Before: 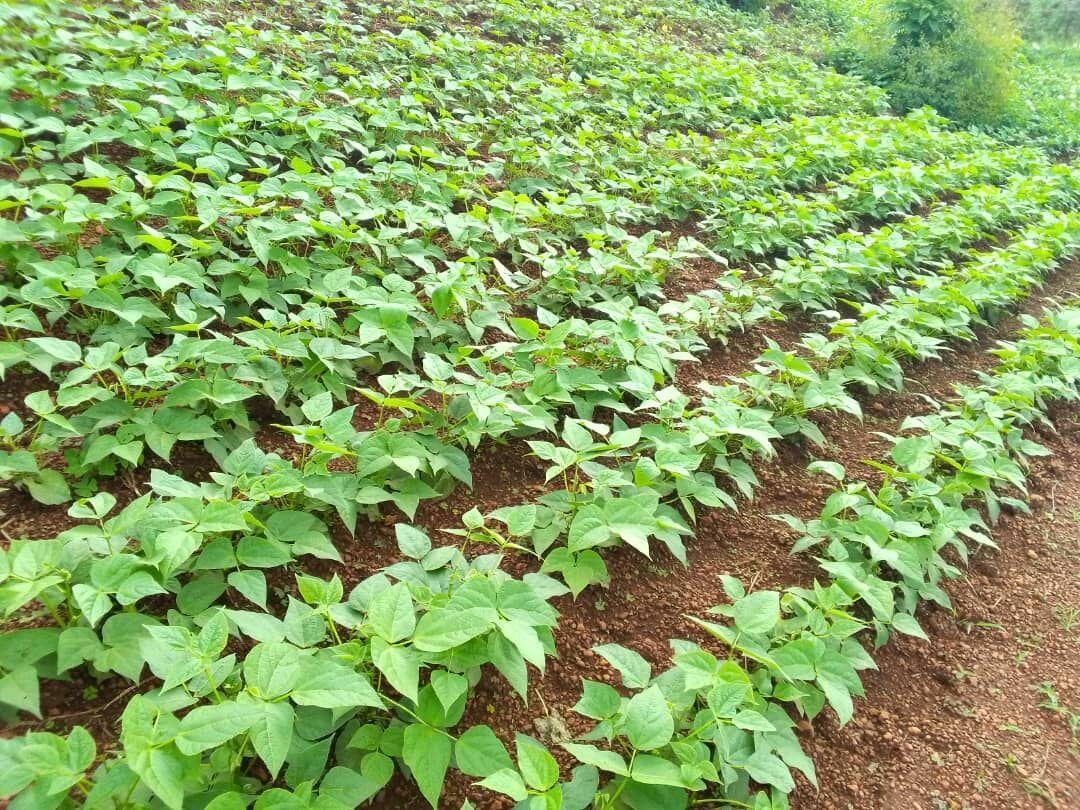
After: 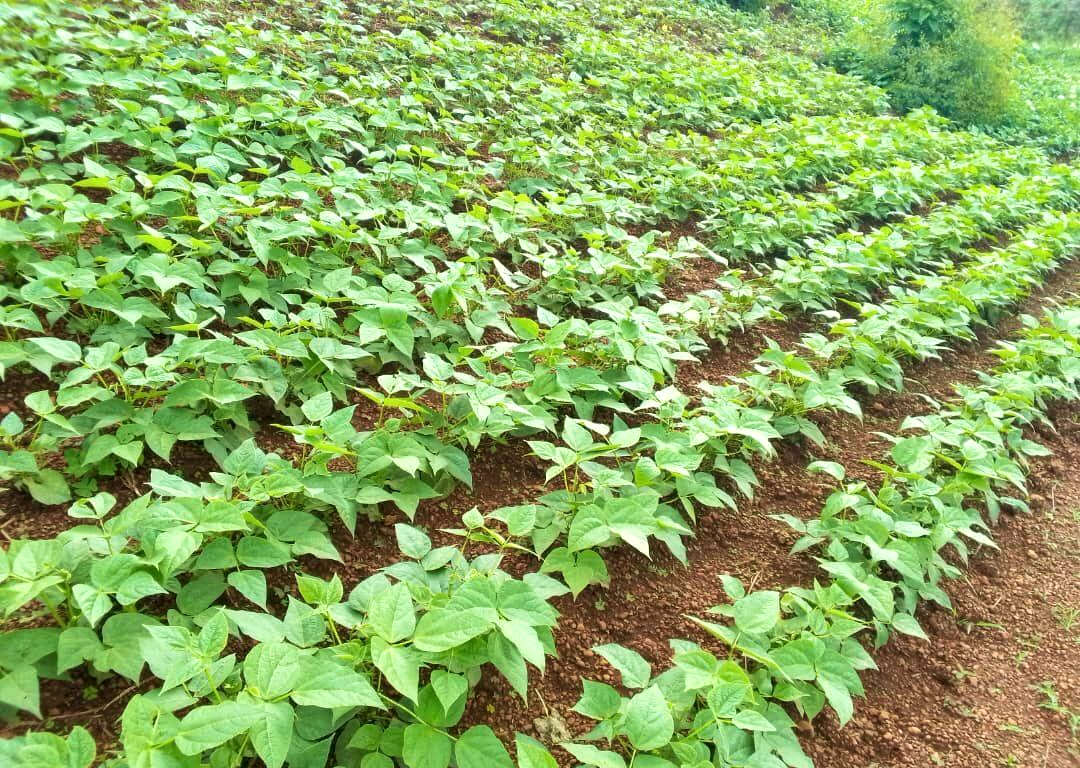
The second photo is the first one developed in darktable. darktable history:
velvia: on, module defaults
local contrast: highlights 106%, shadows 100%, detail 131%, midtone range 0.2
crop and rotate: top 0.014%, bottom 5.145%
